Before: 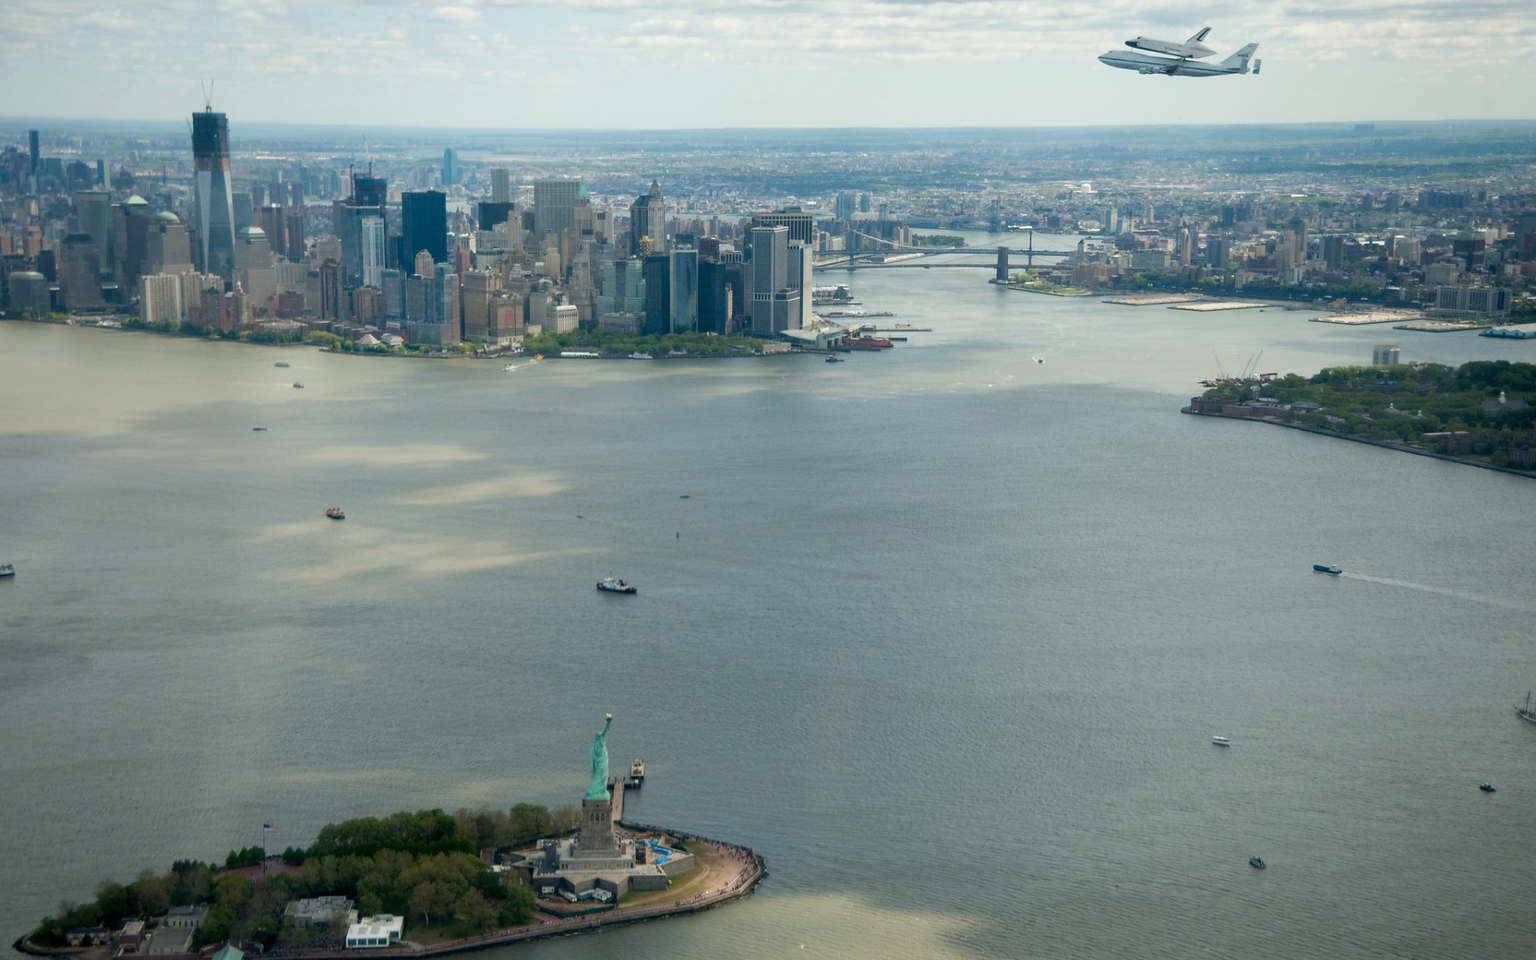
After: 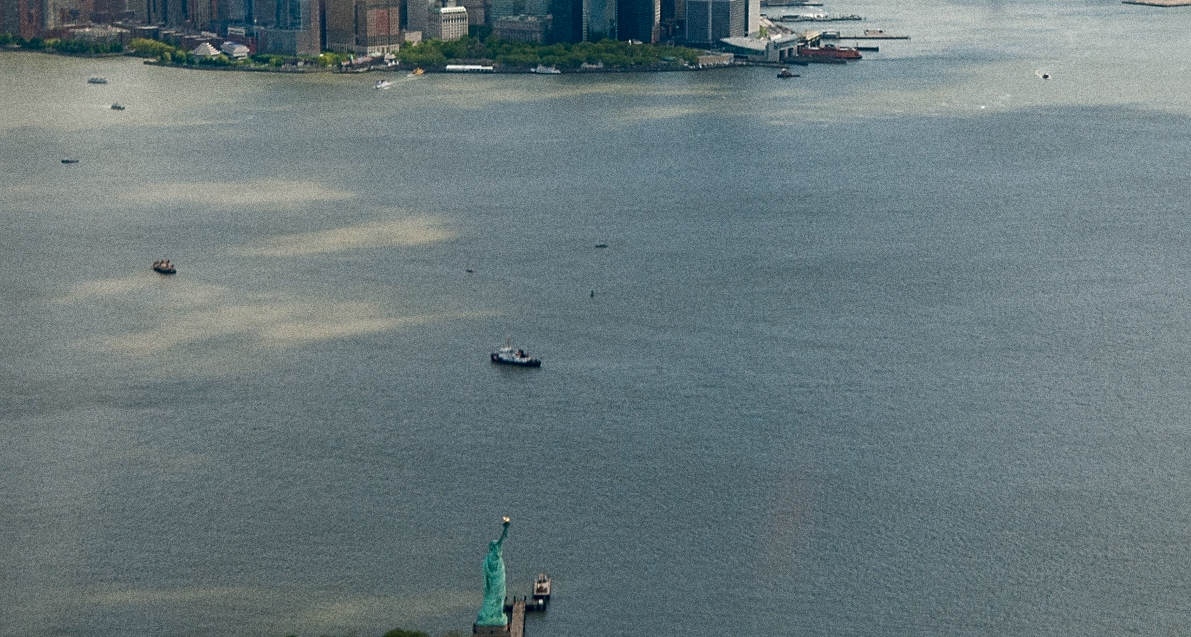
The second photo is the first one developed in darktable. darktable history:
white balance: red 1.009, blue 1.027
exposure: exposure -0.072 EV, compensate highlight preservation false
crop: left 13.312%, top 31.28%, right 24.627%, bottom 15.582%
sharpen: on, module defaults
contrast brightness saturation: contrast 0.07, brightness -0.13, saturation 0.06
grain: coarseness 0.09 ISO, strength 40%
